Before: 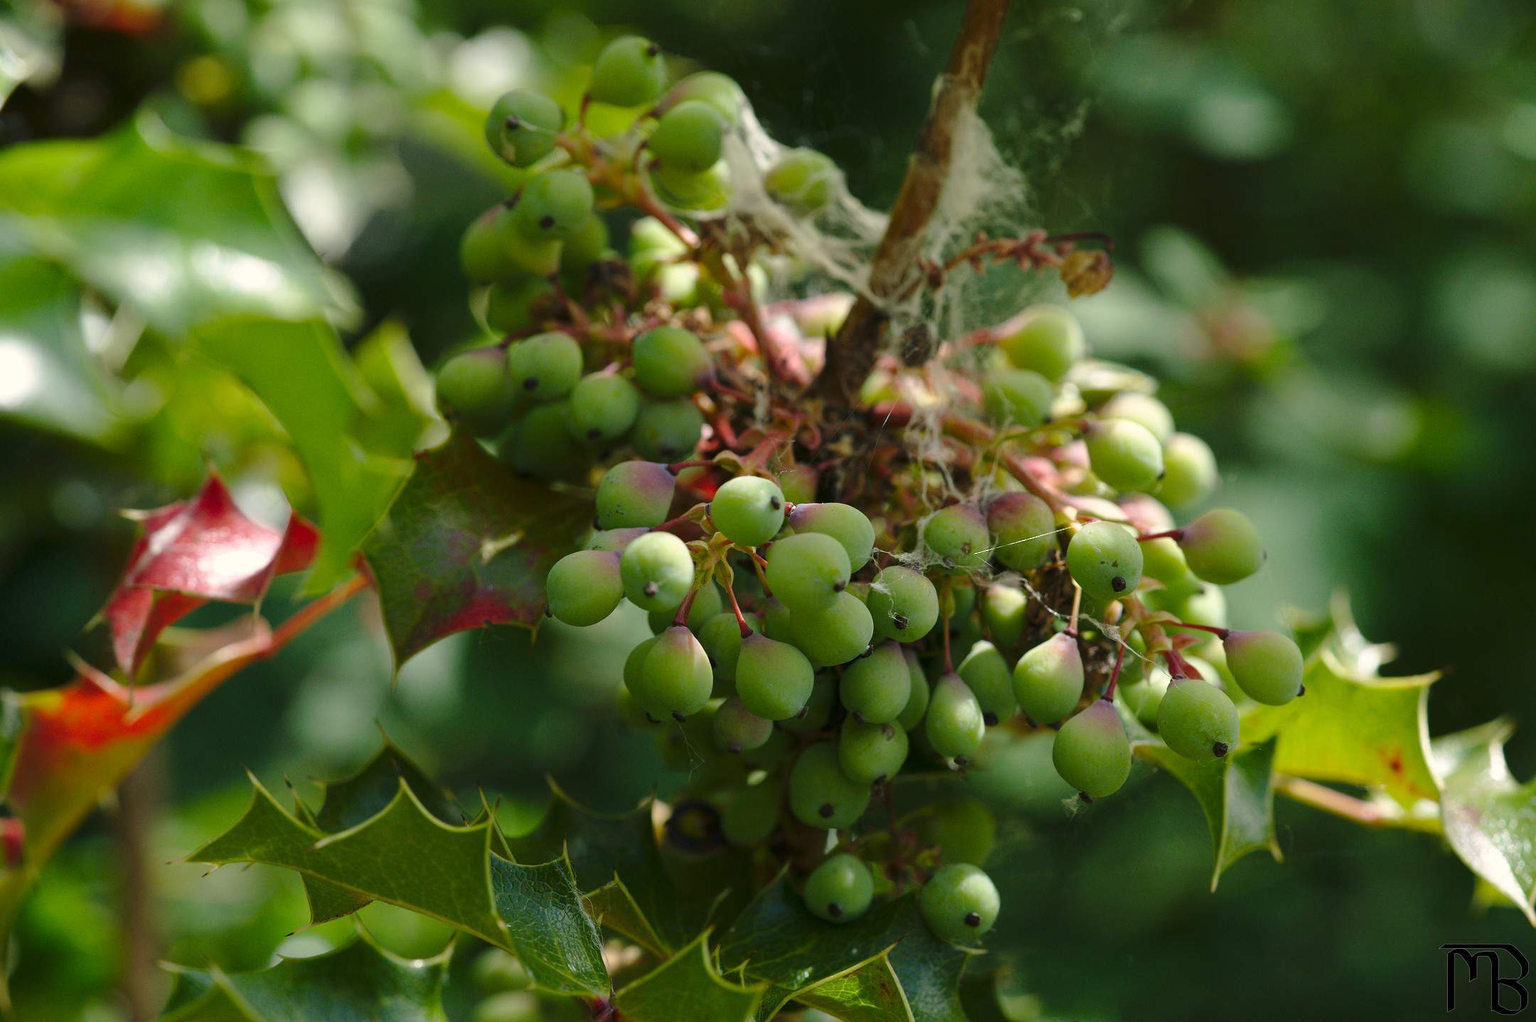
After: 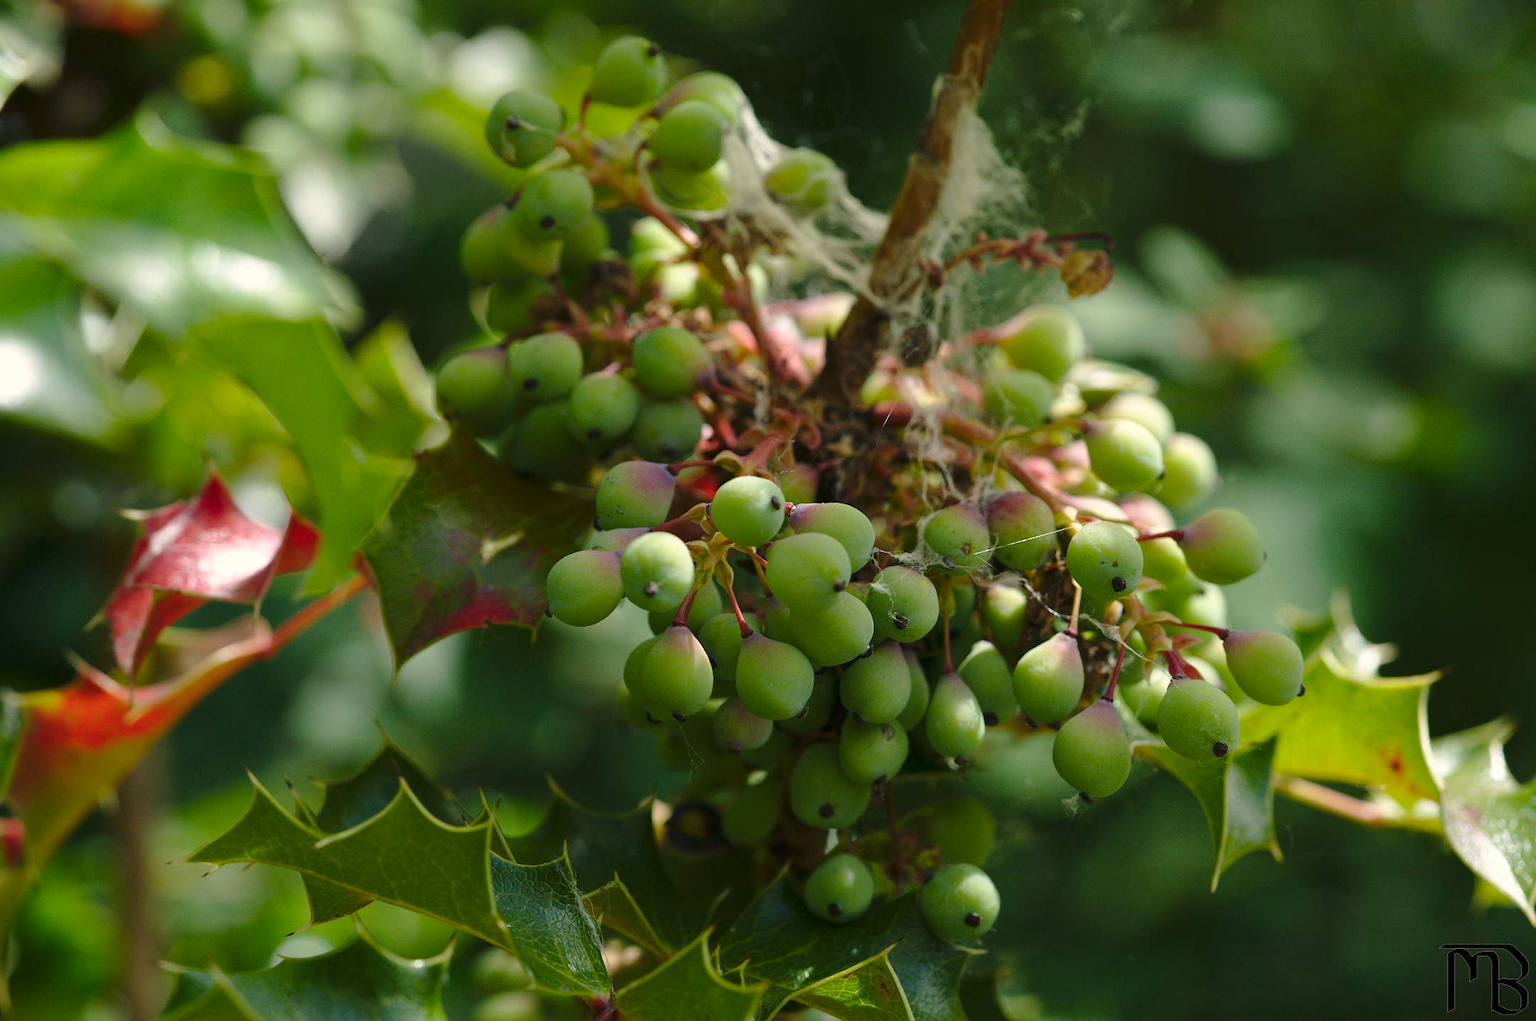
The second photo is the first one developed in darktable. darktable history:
color balance rgb: perceptual saturation grading › global saturation -0.943%, global vibrance 15.075%
